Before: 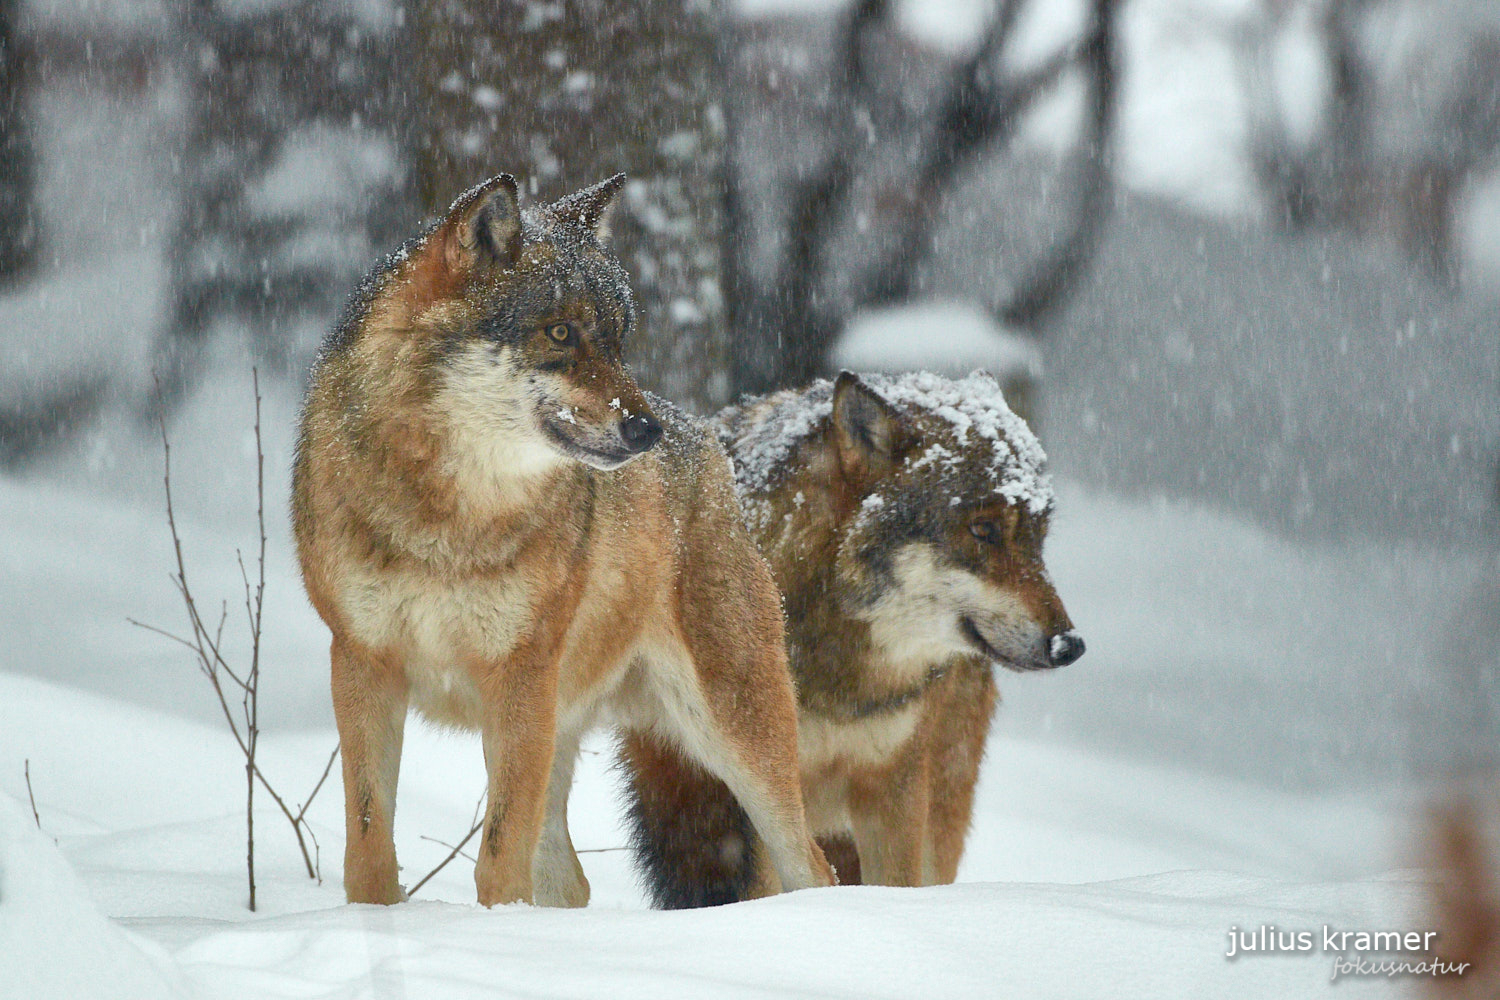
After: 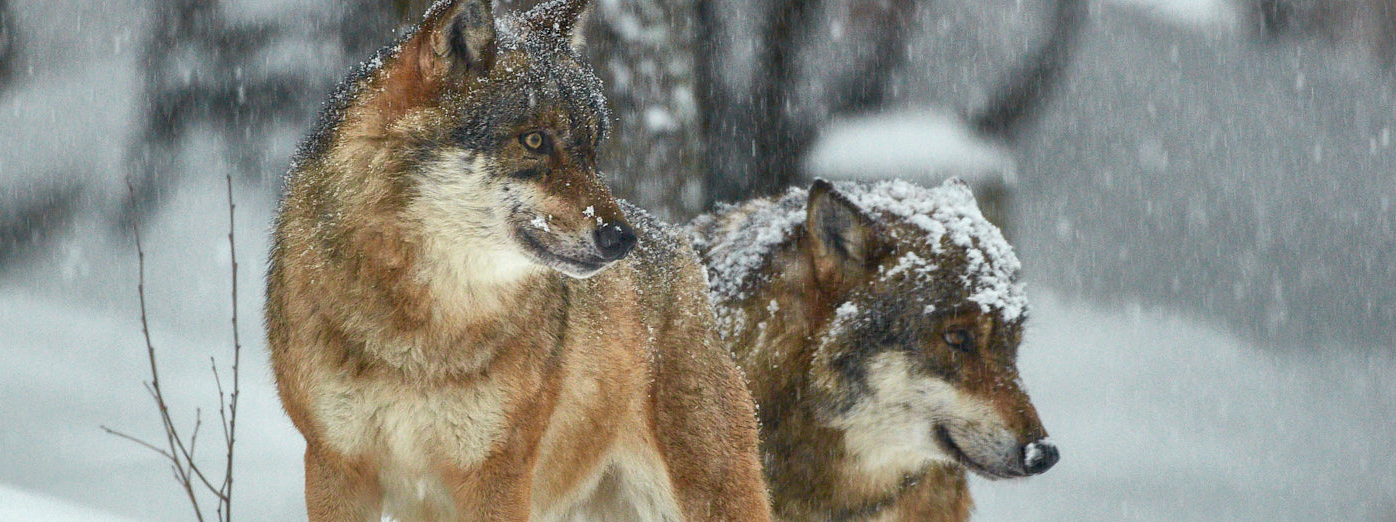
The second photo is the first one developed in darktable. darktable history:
crop: left 1.744%, top 19.225%, right 5.069%, bottom 28.357%
local contrast: on, module defaults
